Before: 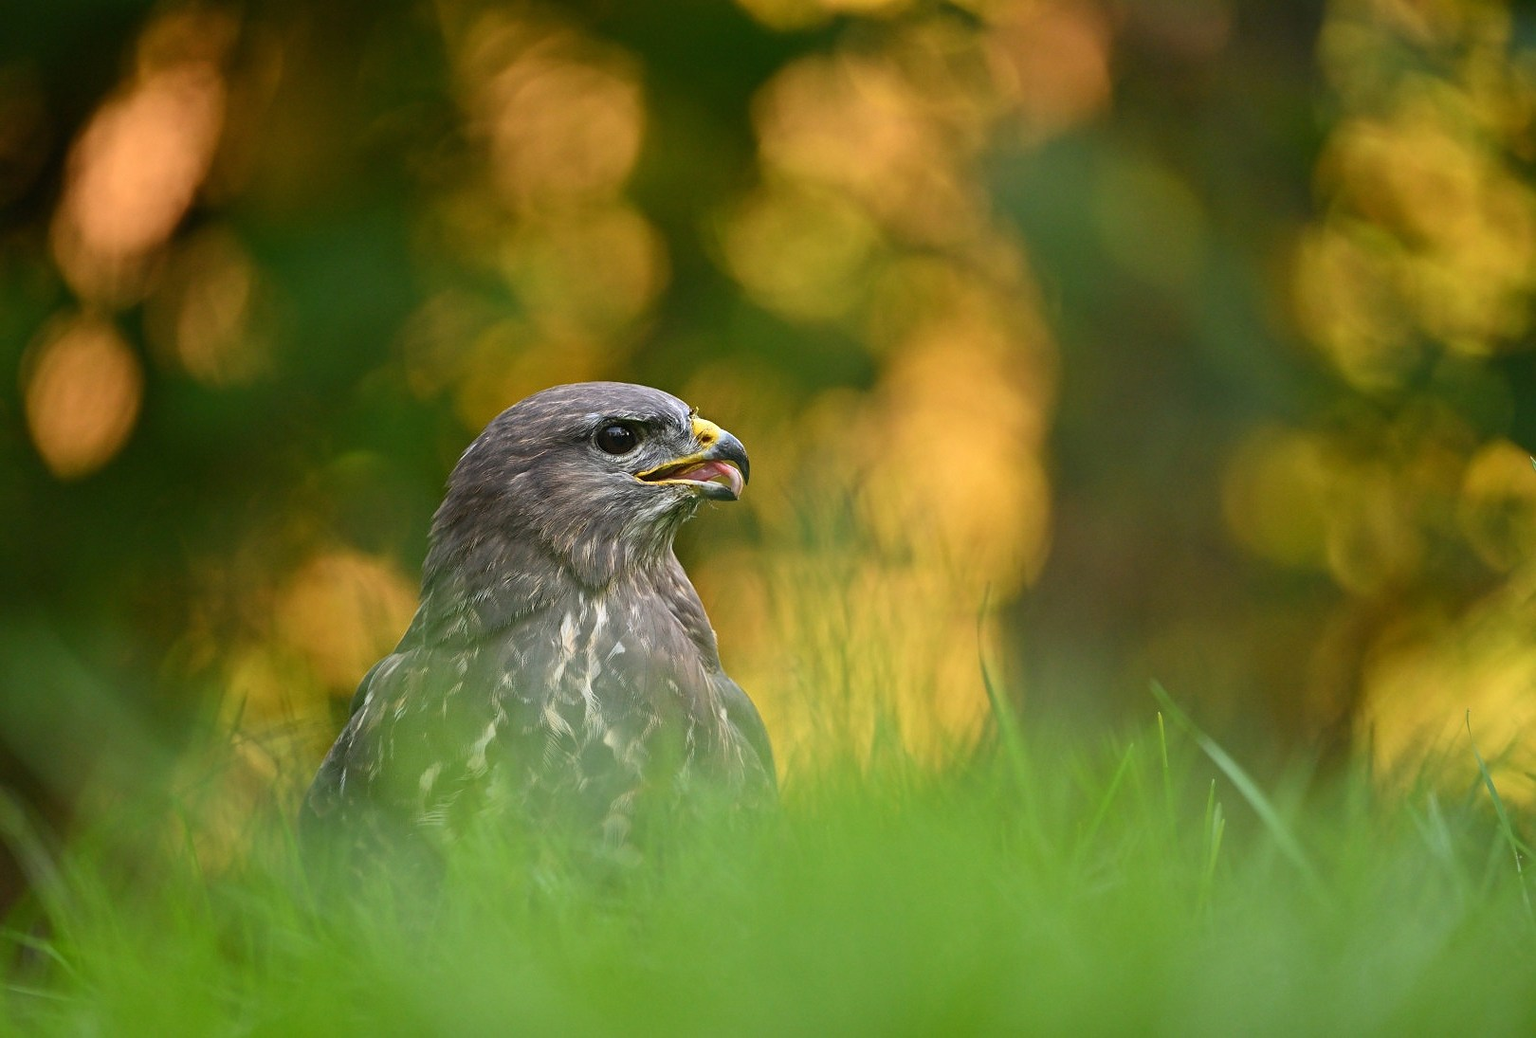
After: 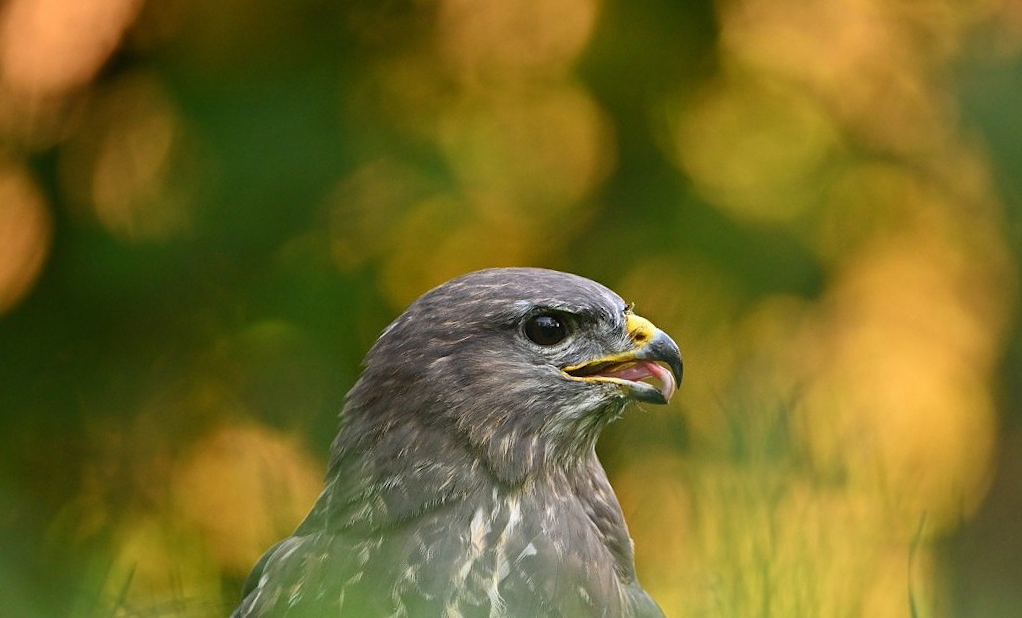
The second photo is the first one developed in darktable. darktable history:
crop and rotate: angle -4.61°, left 1.97%, top 6.628%, right 27.58%, bottom 30.371%
